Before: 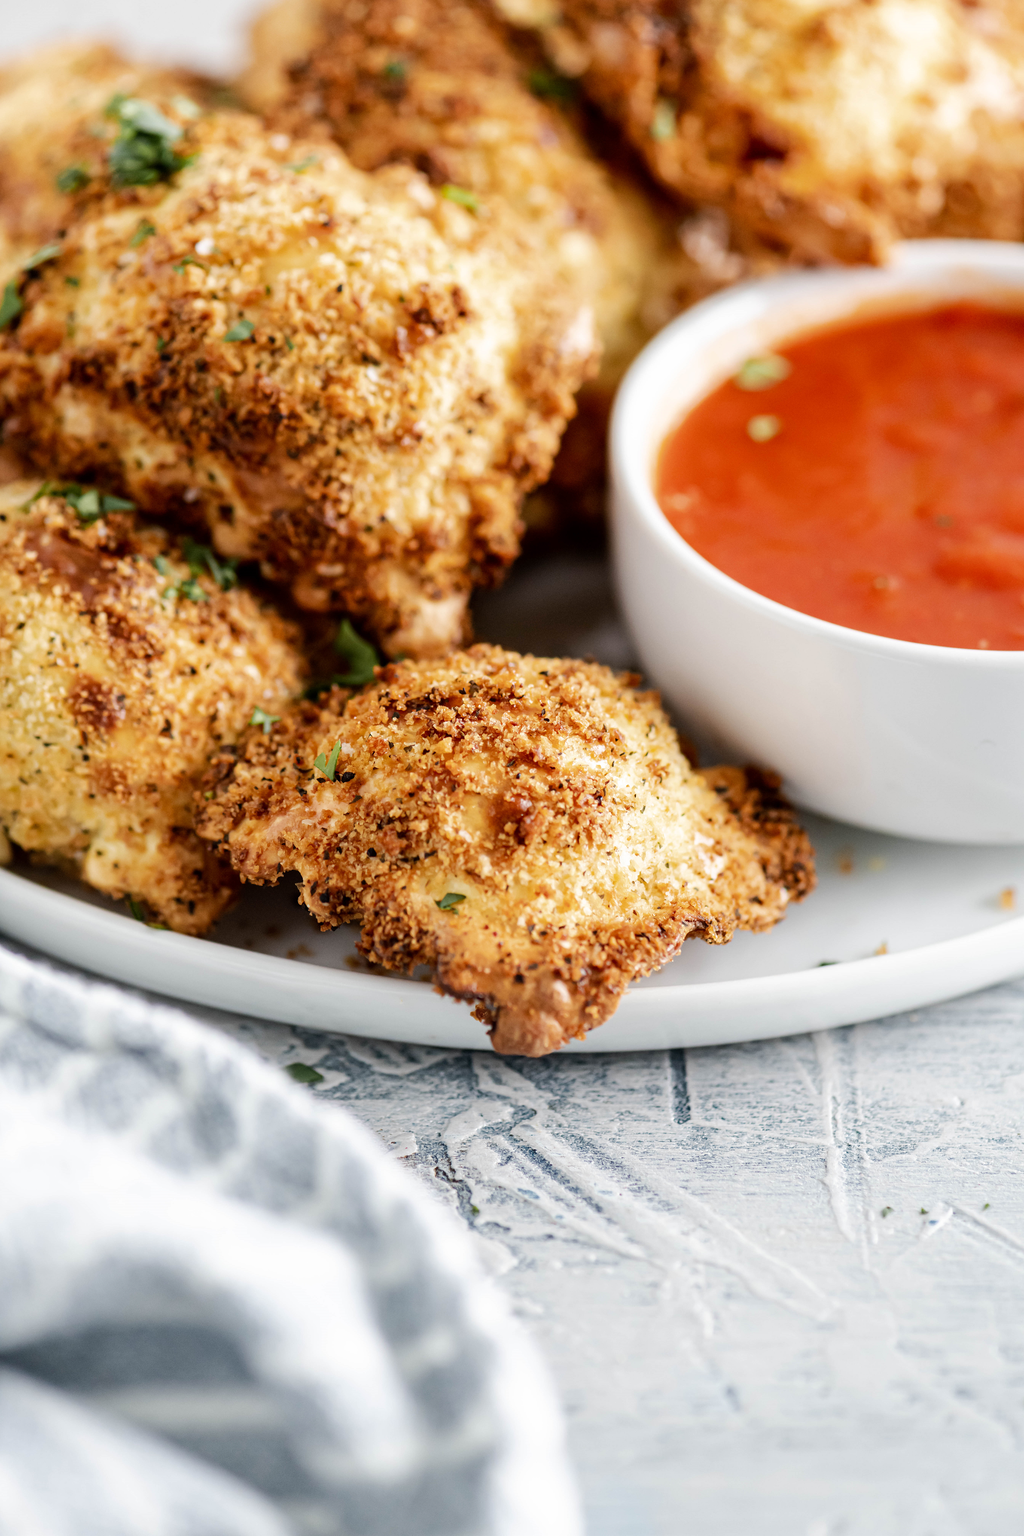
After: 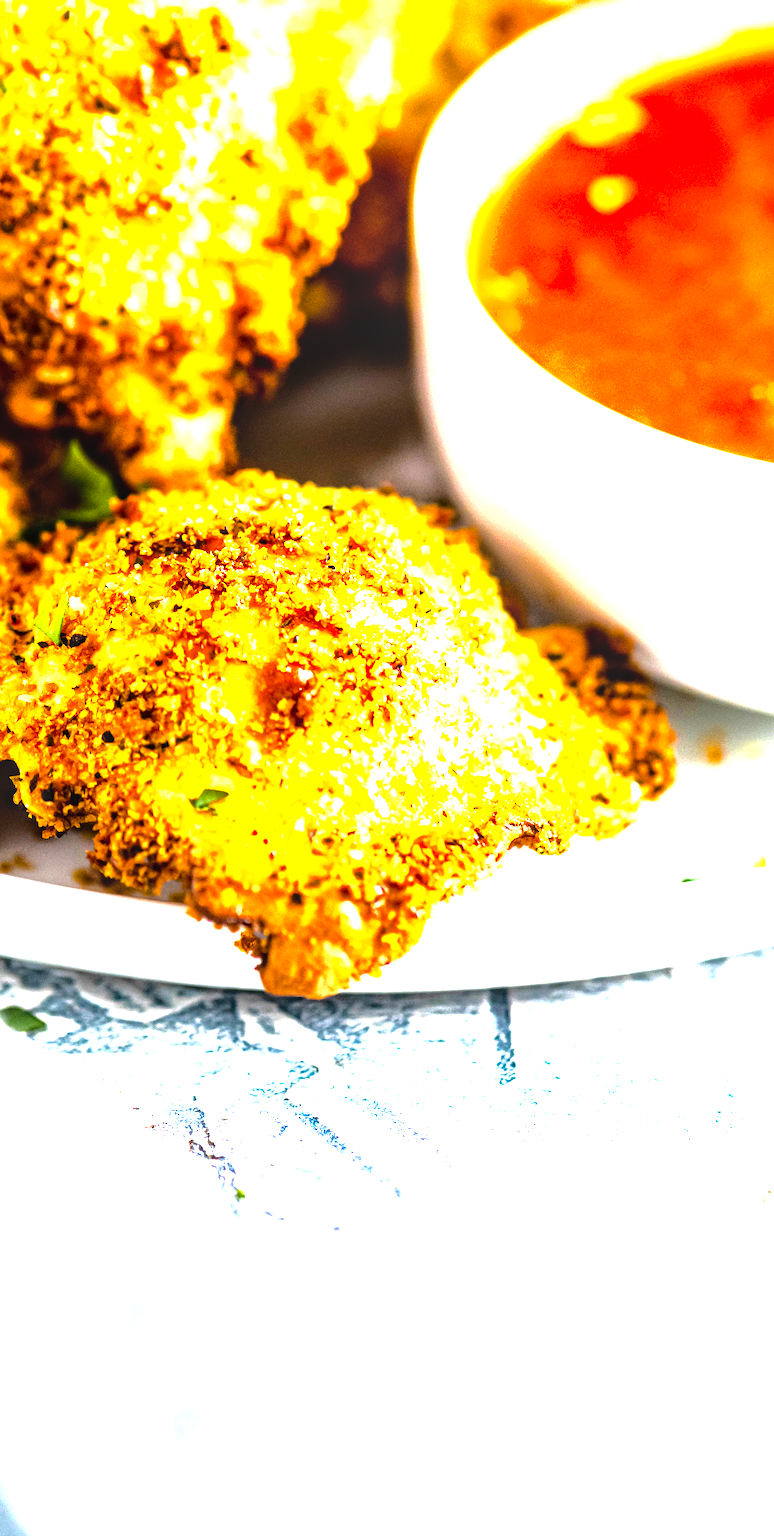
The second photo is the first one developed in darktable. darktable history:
shadows and highlights: shadows -20.37, white point adjustment -1.91, highlights -34.84
local contrast: on, module defaults
crop and rotate: left 28.114%, top 18.04%, right 12.73%, bottom 3.835%
color balance rgb: linear chroma grading › global chroma 41.469%, perceptual saturation grading › global saturation 19.31%, perceptual brilliance grading › global brilliance 29.29%, perceptual brilliance grading › highlights 12.427%, perceptual brilliance grading › mid-tones 23.435%
tone equalizer: -8 EV -0.721 EV, -7 EV -0.678 EV, -6 EV -0.603 EV, -5 EV -0.38 EV, -3 EV 0.369 EV, -2 EV 0.6 EV, -1 EV 0.675 EV, +0 EV 0.765 EV, smoothing 1
